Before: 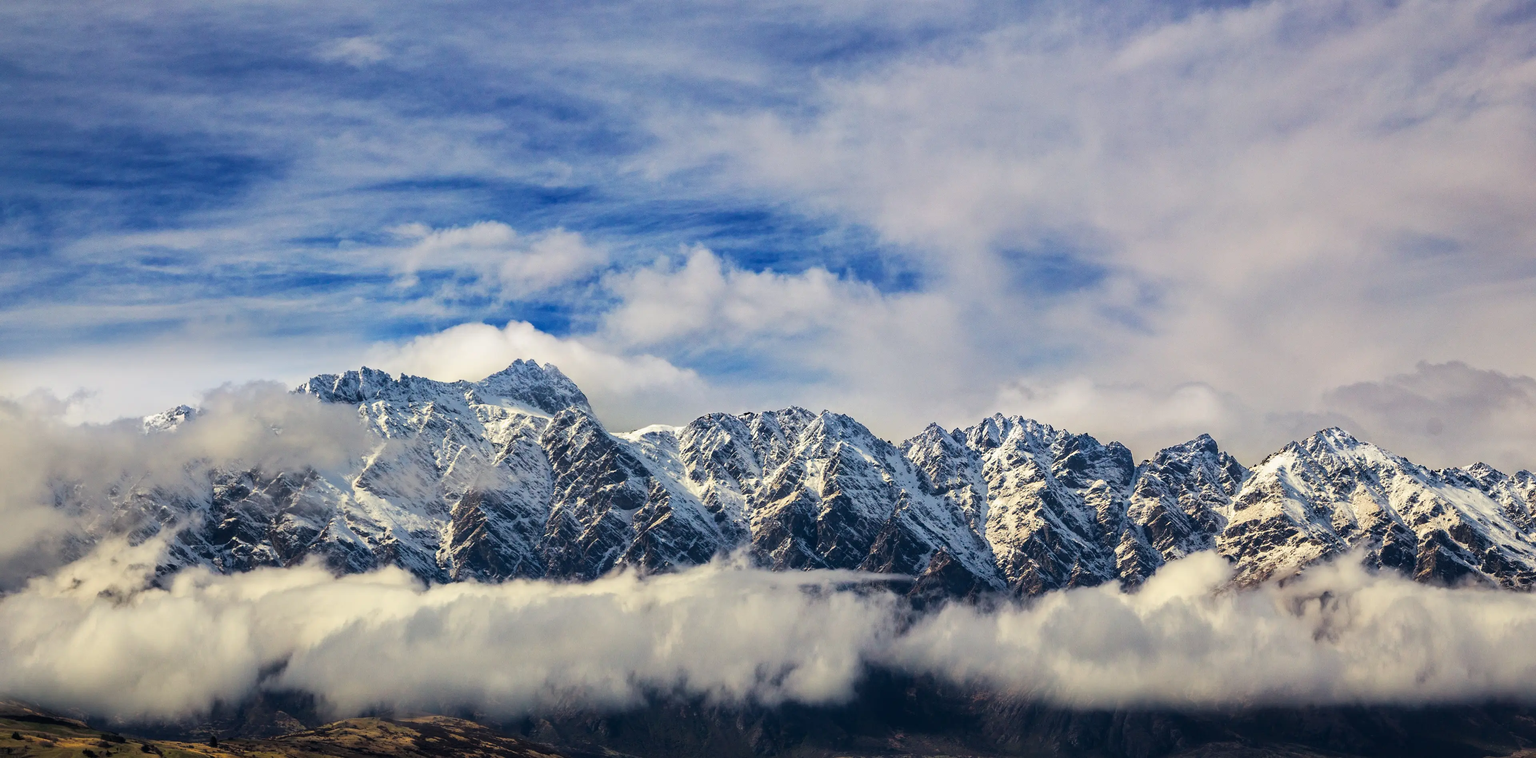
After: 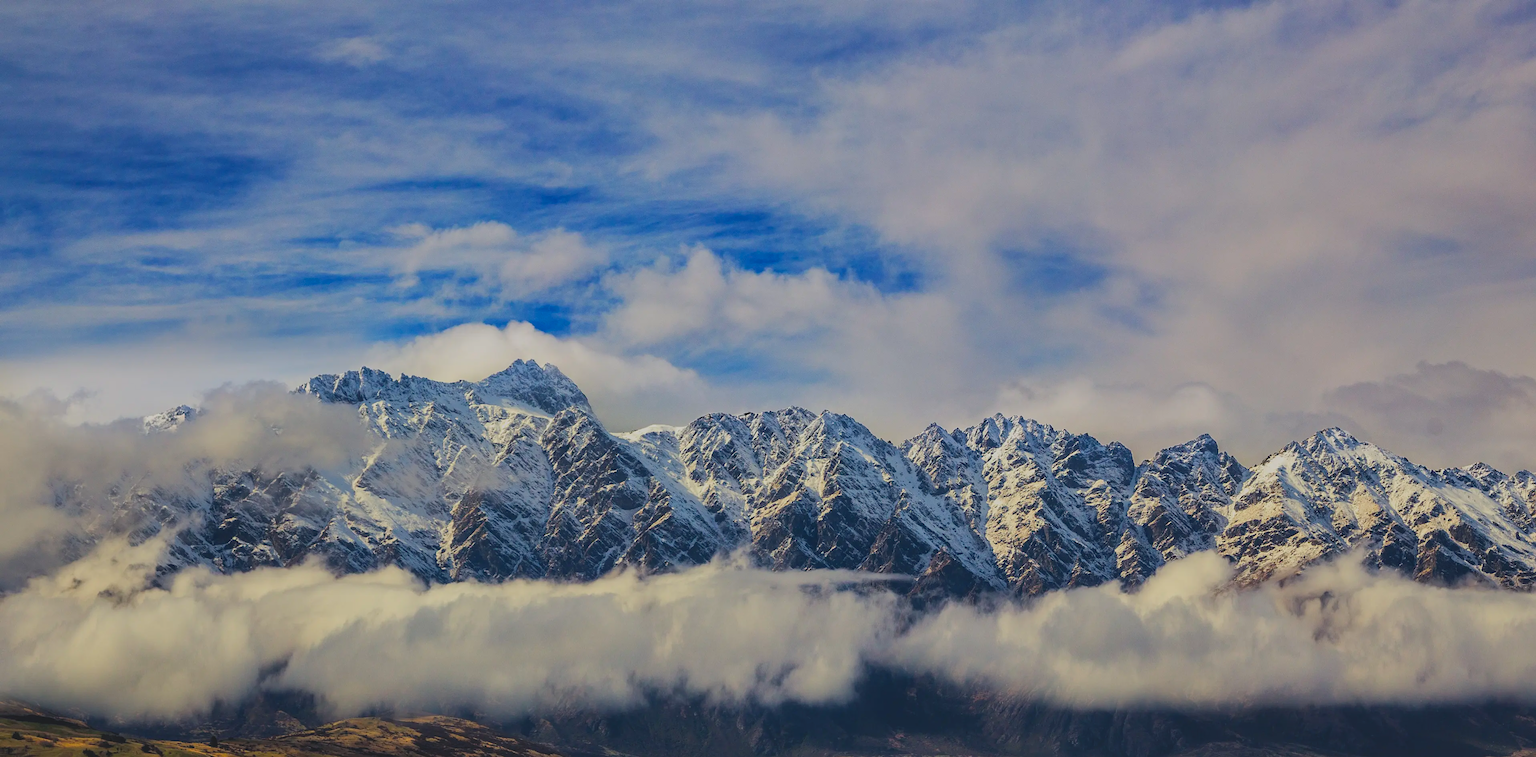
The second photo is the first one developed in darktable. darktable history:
contrast brightness saturation: contrast -0.19, saturation 0.19
shadows and highlights: radius 264.75, soften with gaussian
exposure: exposure -0.36 EV, compensate highlight preservation false
sharpen: amount 0.2
